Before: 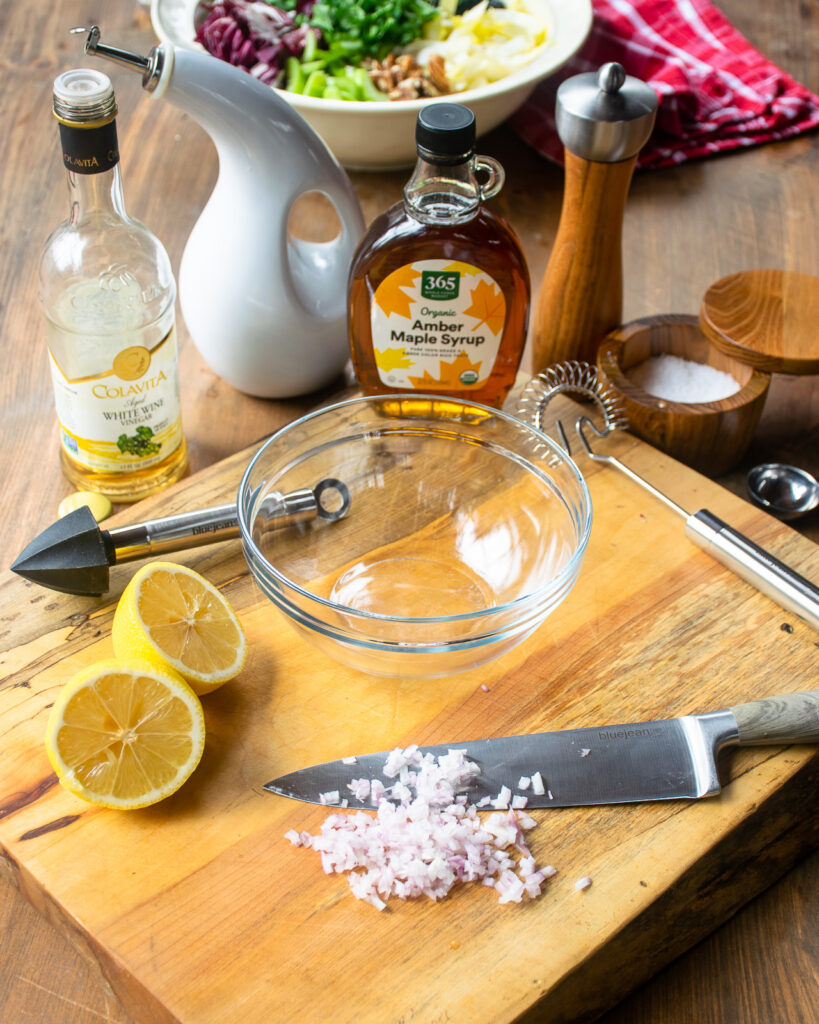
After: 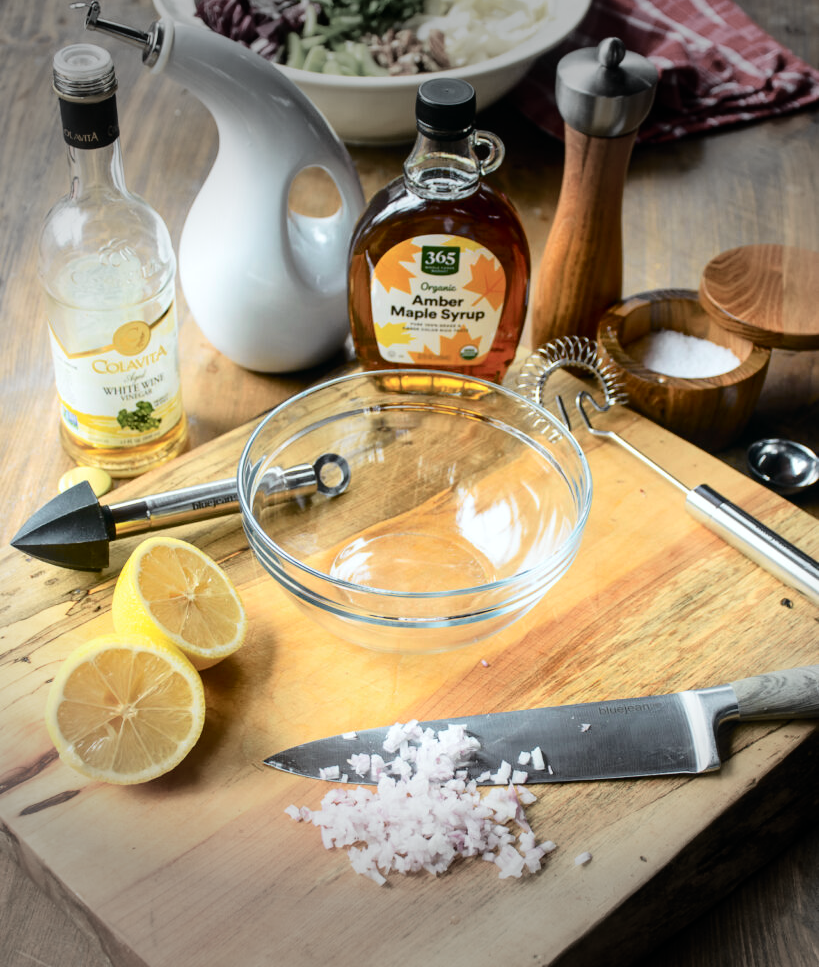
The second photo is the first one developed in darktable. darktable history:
tone curve: curves: ch0 [(0, 0) (0.081, 0.044) (0.185, 0.13) (0.283, 0.238) (0.416, 0.449) (0.495, 0.524) (0.686, 0.743) (0.826, 0.865) (0.978, 0.988)]; ch1 [(0, 0) (0.147, 0.166) (0.321, 0.362) (0.371, 0.402) (0.423, 0.442) (0.479, 0.472) (0.505, 0.497) (0.521, 0.506) (0.551, 0.537) (0.586, 0.574) (0.625, 0.618) (0.68, 0.681) (1, 1)]; ch2 [(0, 0) (0.346, 0.362) (0.404, 0.427) (0.502, 0.495) (0.531, 0.513) (0.547, 0.533) (0.582, 0.596) (0.629, 0.631) (0.717, 0.678) (1, 1)], color space Lab, independent channels, preserve colors none
crop and rotate: top 2.479%, bottom 3.018%
vignetting: fall-off start 79.43%, saturation -0.649, width/height ratio 1.327, unbound false
